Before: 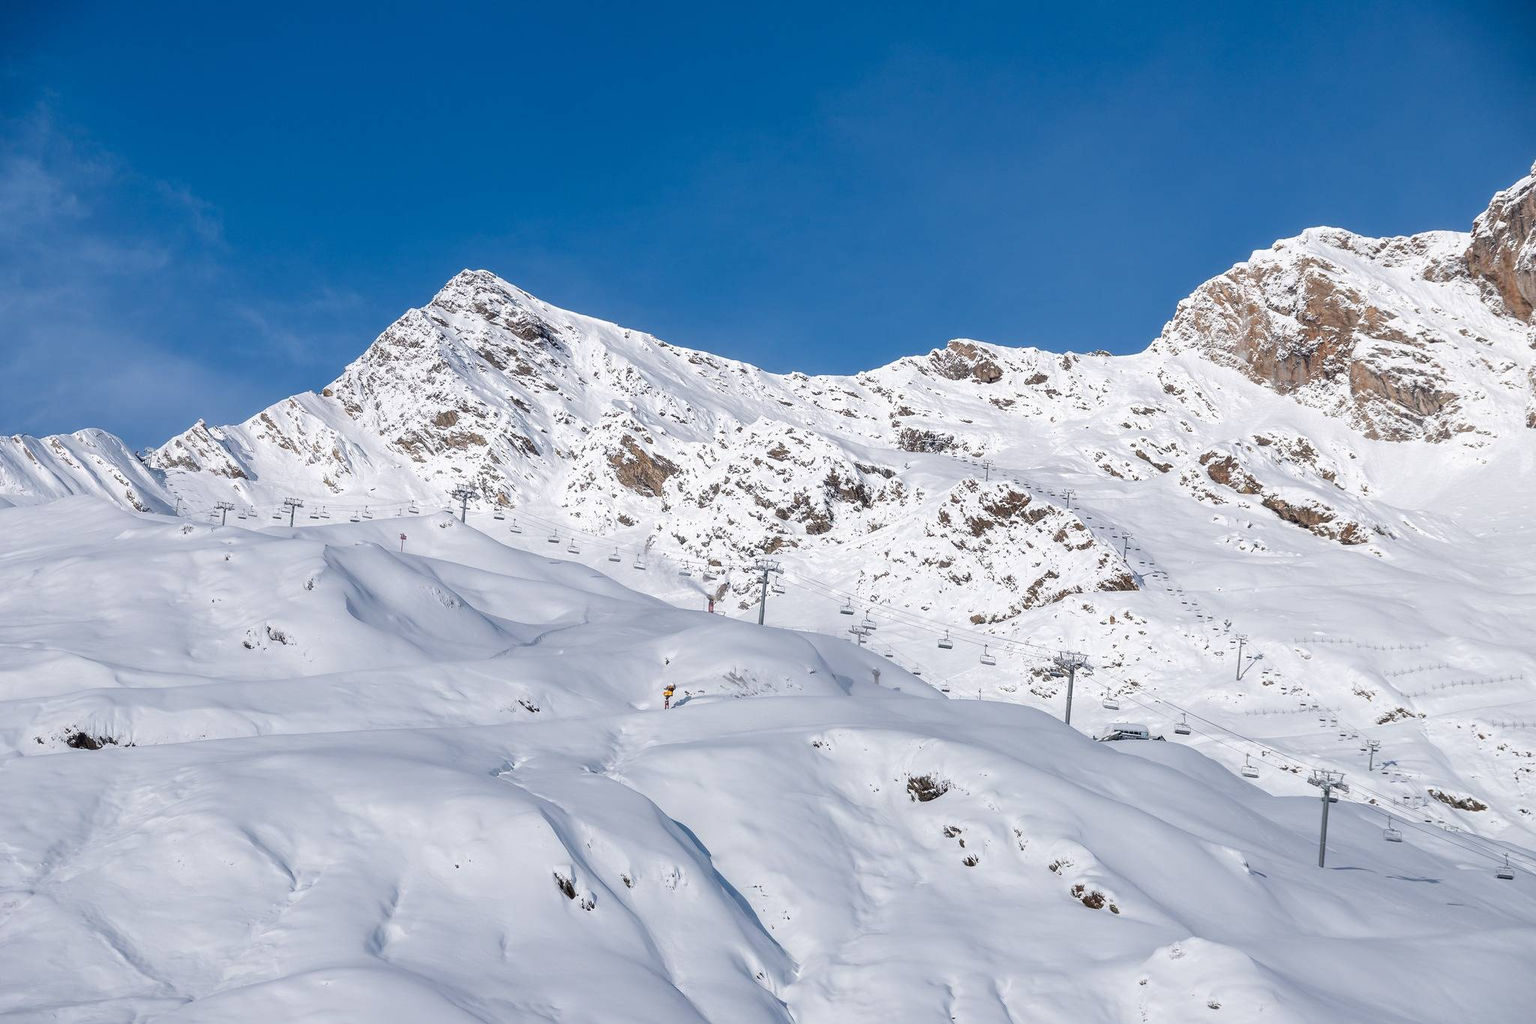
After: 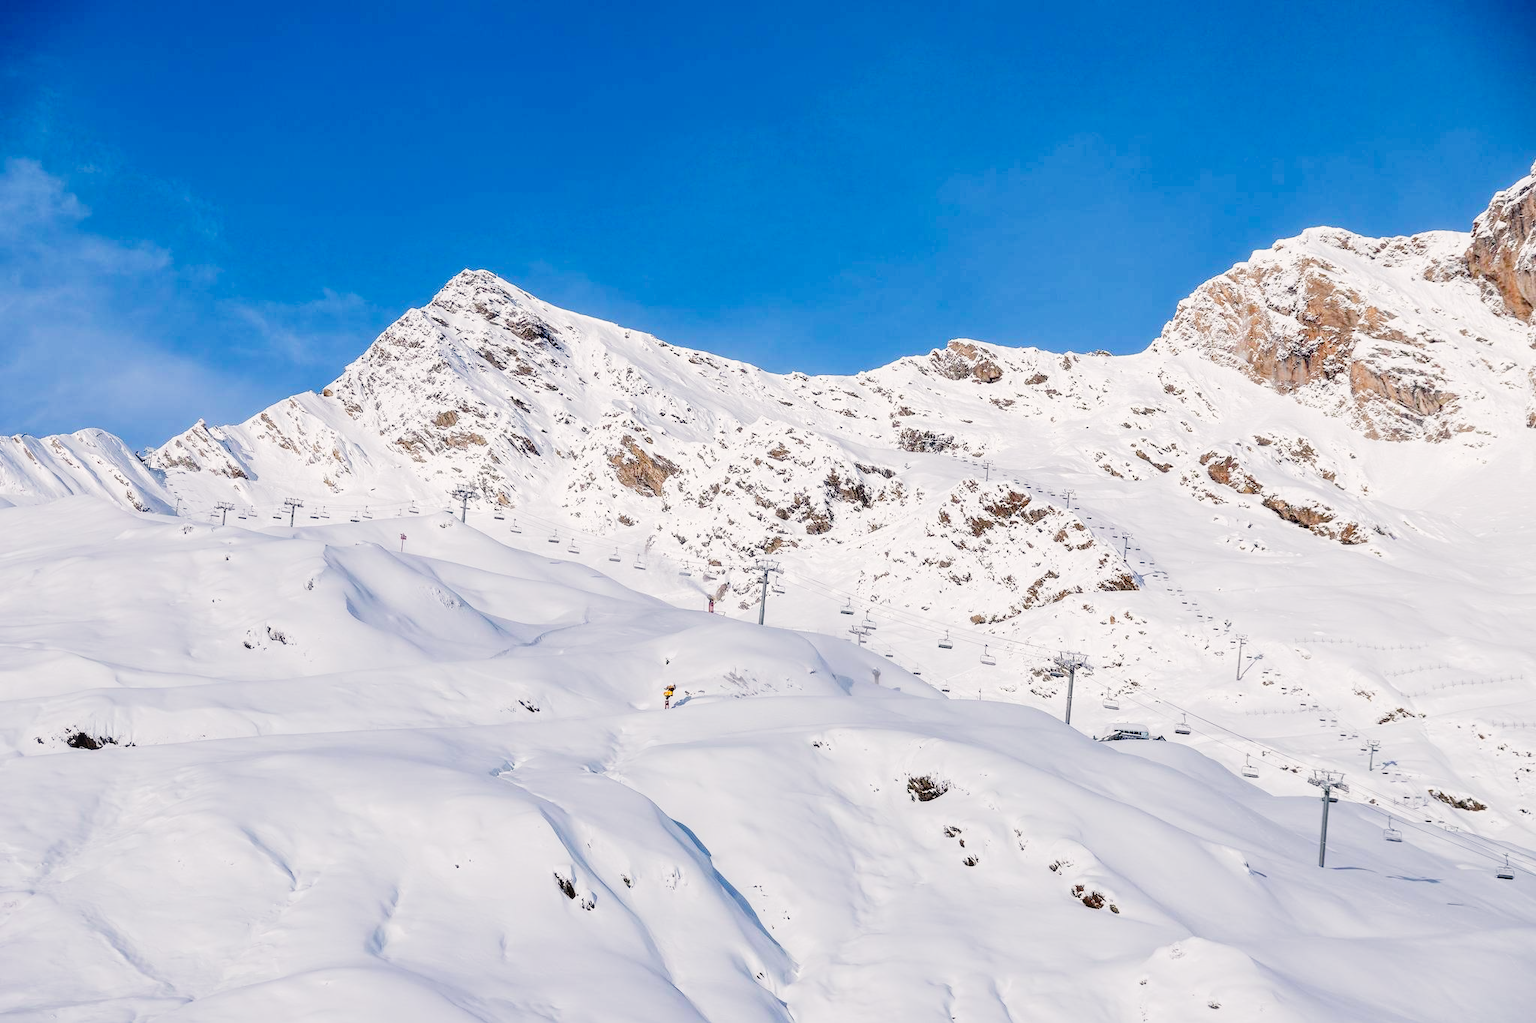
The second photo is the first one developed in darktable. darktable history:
color balance rgb: power › chroma 0.224%, power › hue 60.77°, highlights gain › chroma 1.621%, highlights gain › hue 55.36°, perceptual saturation grading › global saturation 0.345%, perceptual brilliance grading › mid-tones 9.547%, perceptual brilliance grading › shadows 14.573%, global vibrance 9.219%
tone curve: curves: ch0 [(0, 0.014) (0.17, 0.099) (0.392, 0.438) (0.725, 0.828) (0.872, 0.918) (1, 0.981)]; ch1 [(0, 0) (0.402, 0.36) (0.488, 0.466) (0.5, 0.499) (0.515, 0.515) (0.574, 0.595) (0.619, 0.65) (0.701, 0.725) (1, 1)]; ch2 [(0, 0) (0.432, 0.422) (0.486, 0.49) (0.503, 0.503) (0.523, 0.554) (0.562, 0.606) (0.644, 0.694) (0.717, 0.753) (1, 0.991)], preserve colors none
contrast brightness saturation: contrast 0.028, brightness -0.042
